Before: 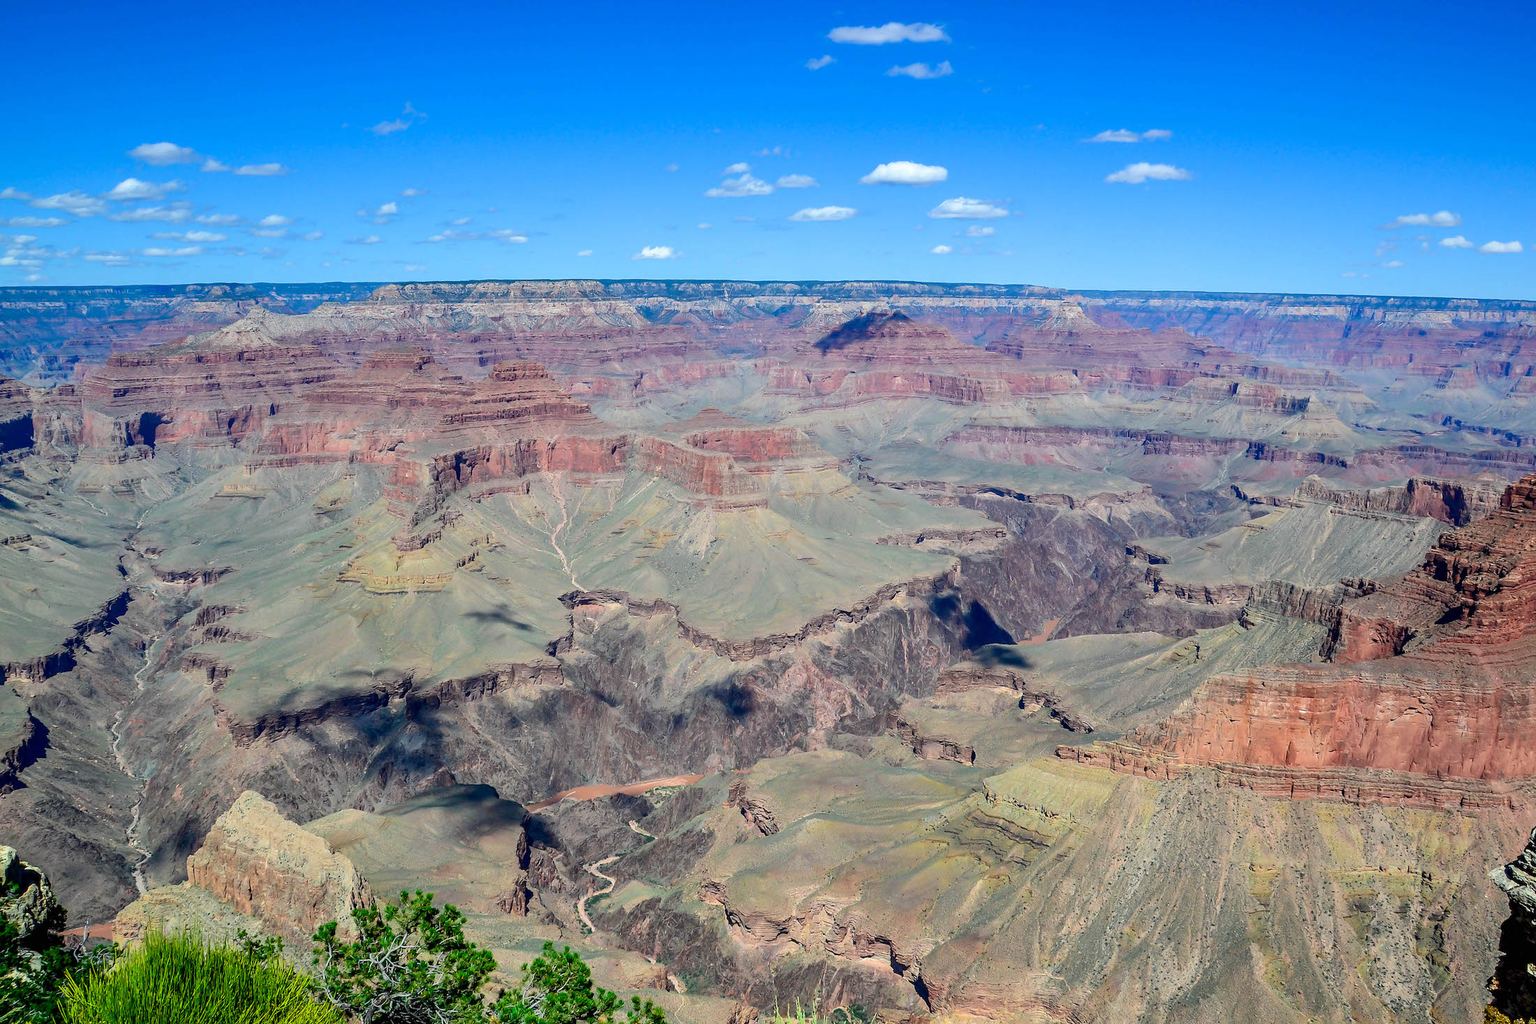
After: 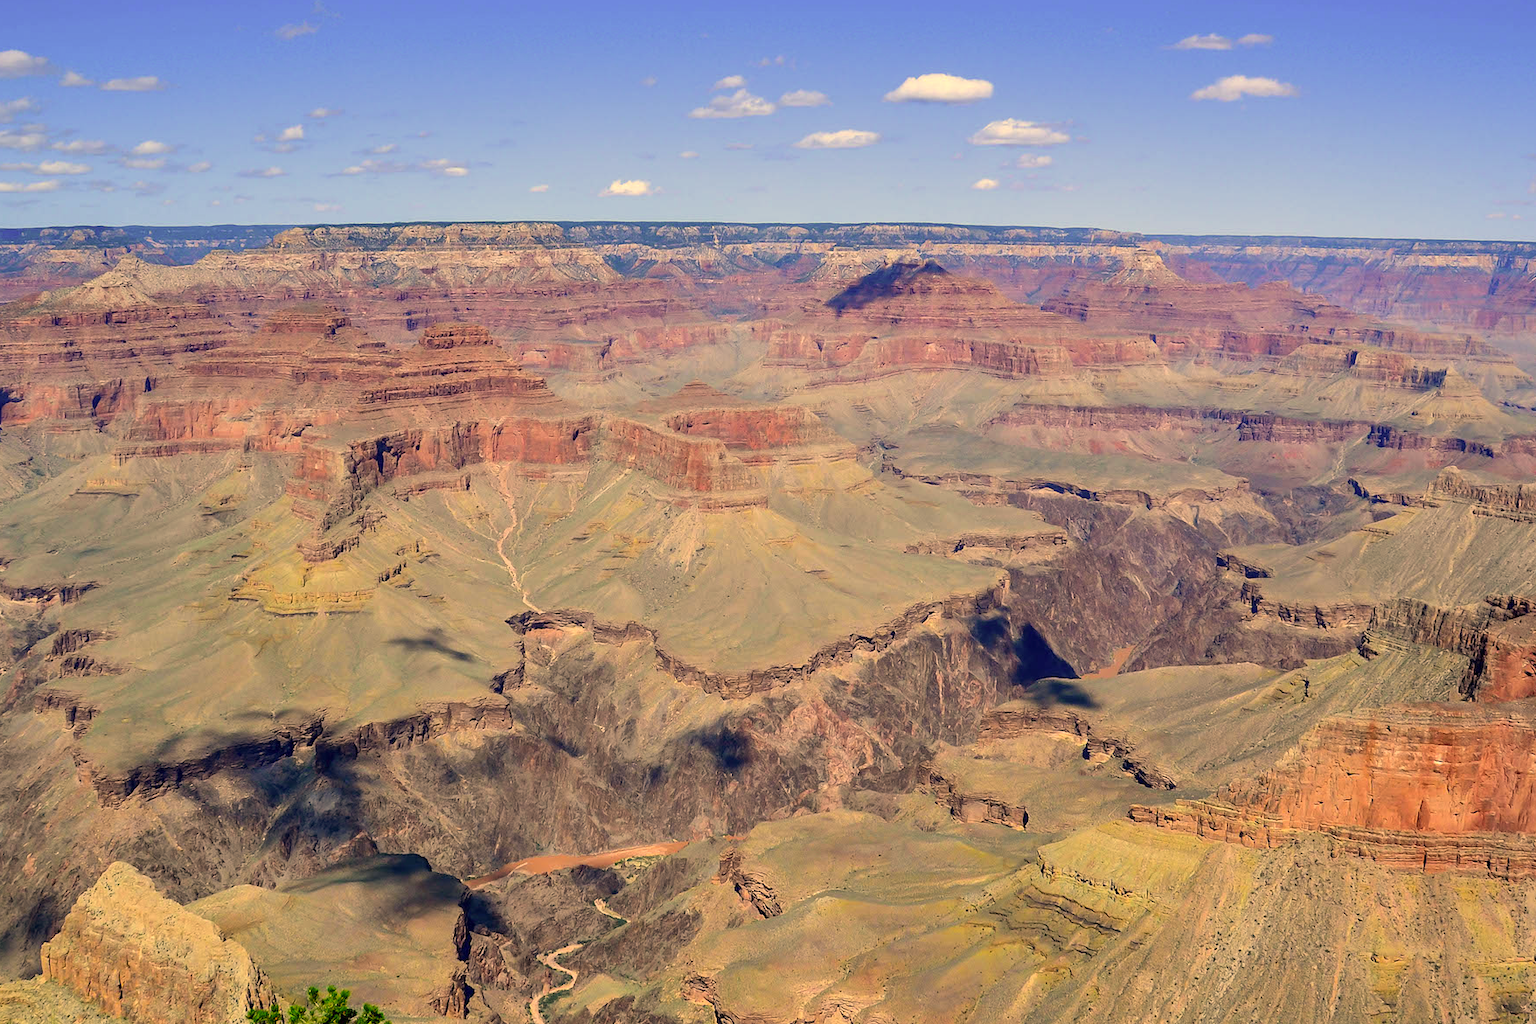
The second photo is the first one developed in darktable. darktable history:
color correction: highlights a* 15, highlights b* 31.55
crop and rotate: left 10.071%, top 10.071%, right 10.02%, bottom 10.02%
